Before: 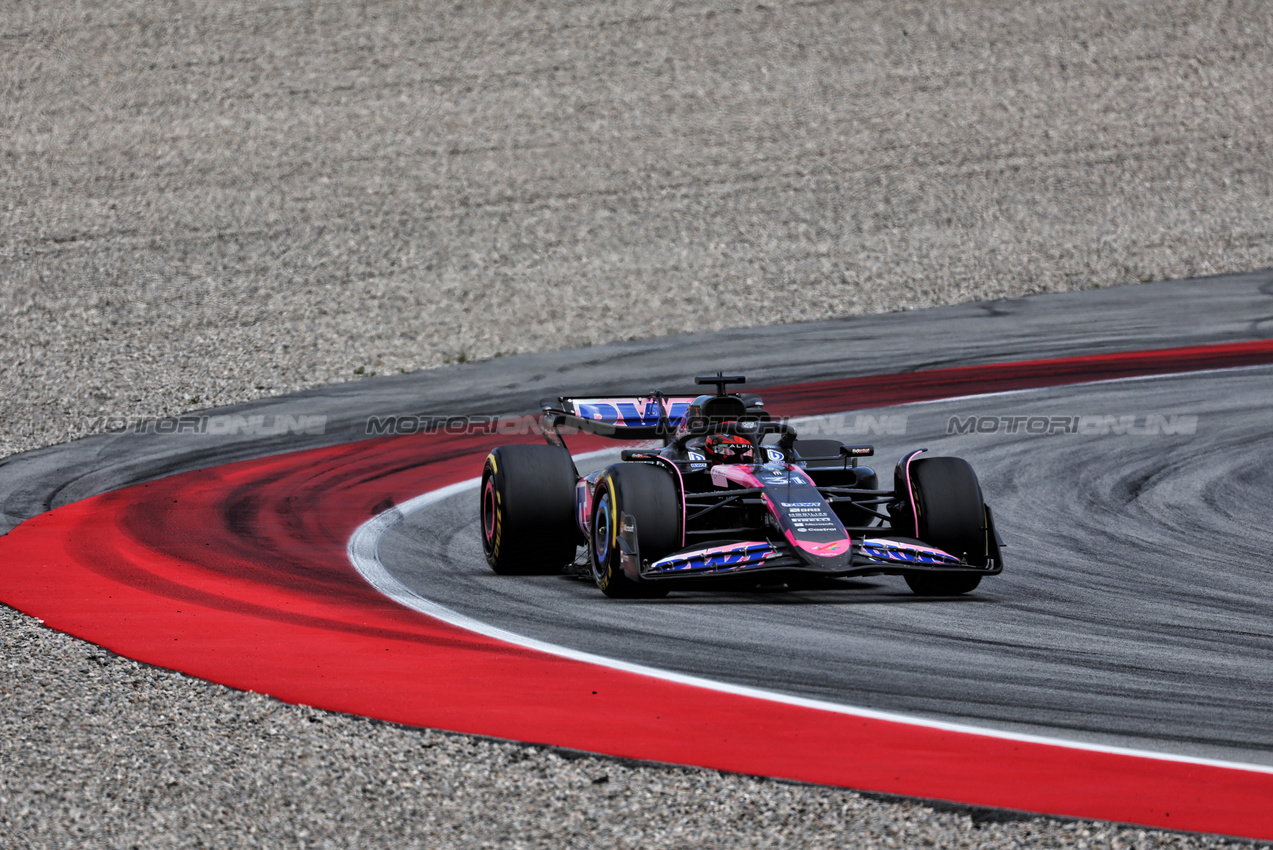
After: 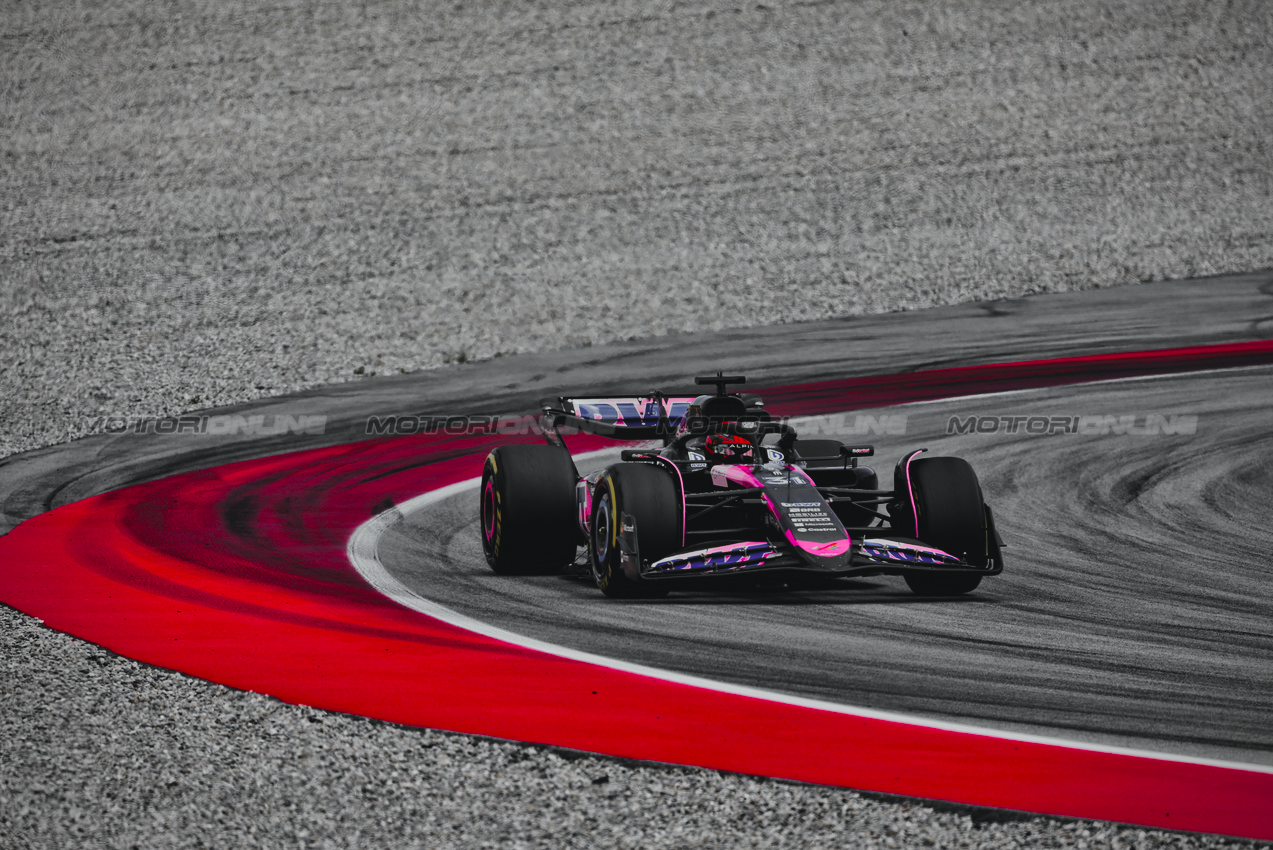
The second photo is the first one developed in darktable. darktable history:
exposure: black level correction -0.016, exposure -1.018 EV, compensate highlight preservation false
tone curve: curves: ch0 [(0, 0) (0.11, 0.081) (0.256, 0.259) (0.398, 0.475) (0.498, 0.611) (0.65, 0.757) (0.835, 0.883) (1, 0.961)]; ch1 [(0, 0) (0.346, 0.307) (0.408, 0.369) (0.453, 0.457) (0.482, 0.479) (0.502, 0.498) (0.521, 0.51) (0.553, 0.554) (0.618, 0.65) (0.693, 0.727) (1, 1)]; ch2 [(0, 0) (0.358, 0.362) (0.434, 0.46) (0.485, 0.494) (0.5, 0.494) (0.511, 0.508) (0.537, 0.55) (0.579, 0.599) (0.621, 0.693) (1, 1)], color space Lab, independent channels, preserve colors none
color zones: curves: ch0 [(0, 0.48) (0.209, 0.398) (0.305, 0.332) (0.429, 0.493) (0.571, 0.5) (0.714, 0.5) (0.857, 0.5) (1, 0.48)]; ch1 [(0, 0.736) (0.143, 0.625) (0.225, 0.371) (0.429, 0.256) (0.571, 0.241) (0.714, 0.213) (0.857, 0.48) (1, 0.736)]; ch2 [(0, 0.448) (0.143, 0.498) (0.286, 0.5) (0.429, 0.5) (0.571, 0.5) (0.714, 0.5) (0.857, 0.5) (1, 0.448)]
vignetting: fall-off radius 60.92%
